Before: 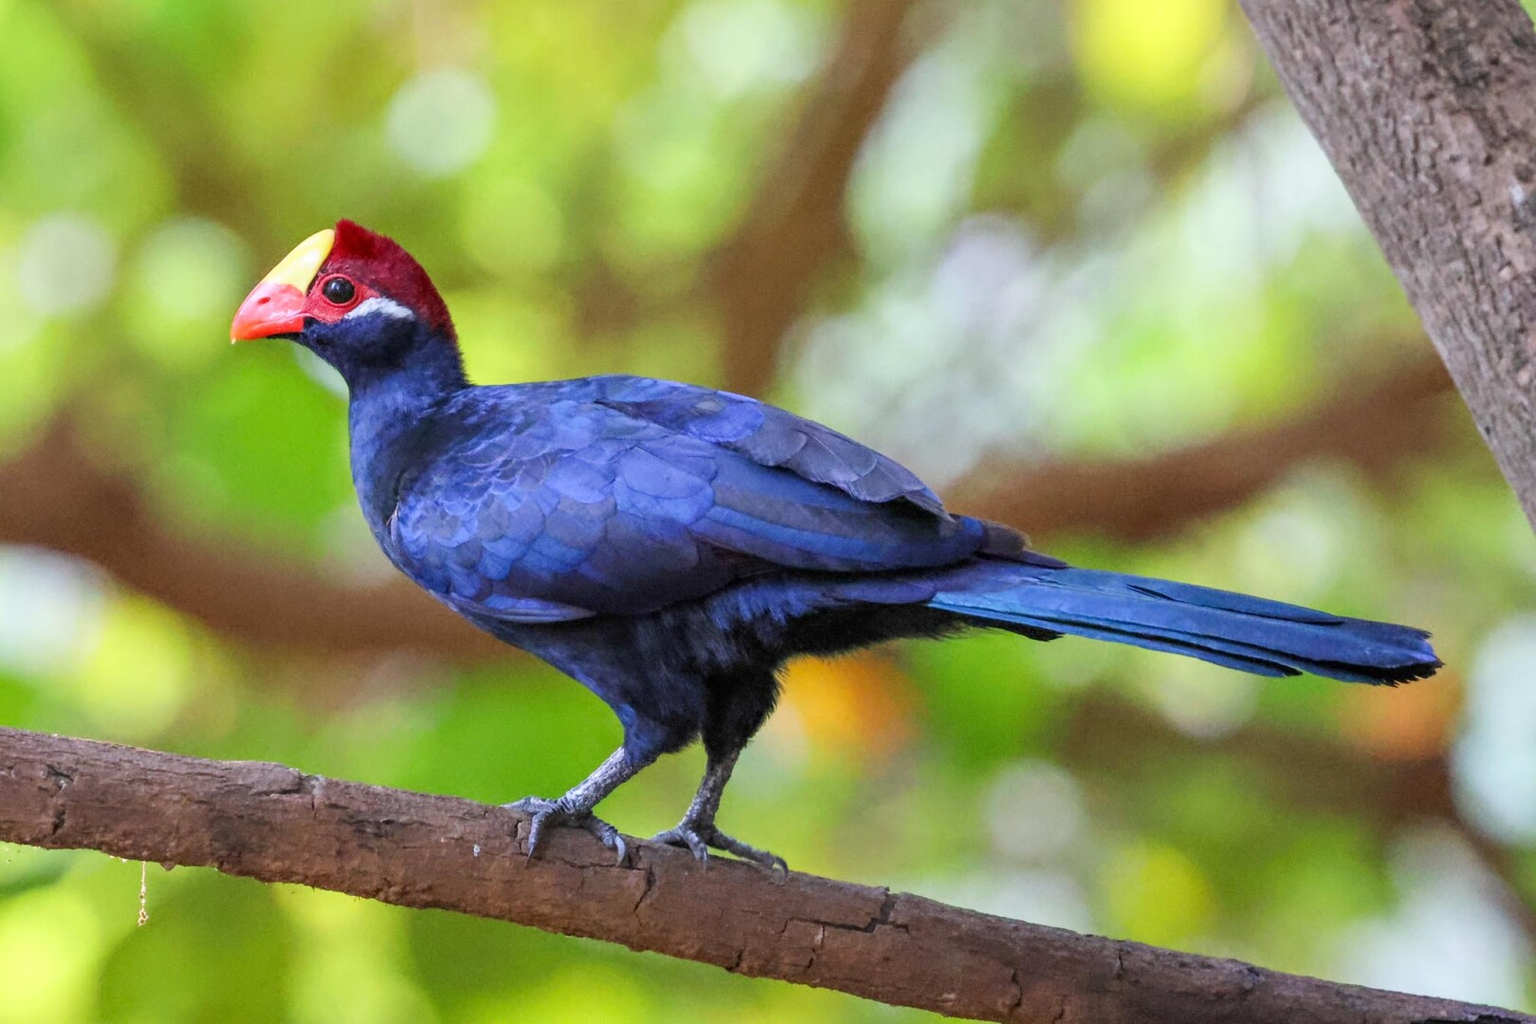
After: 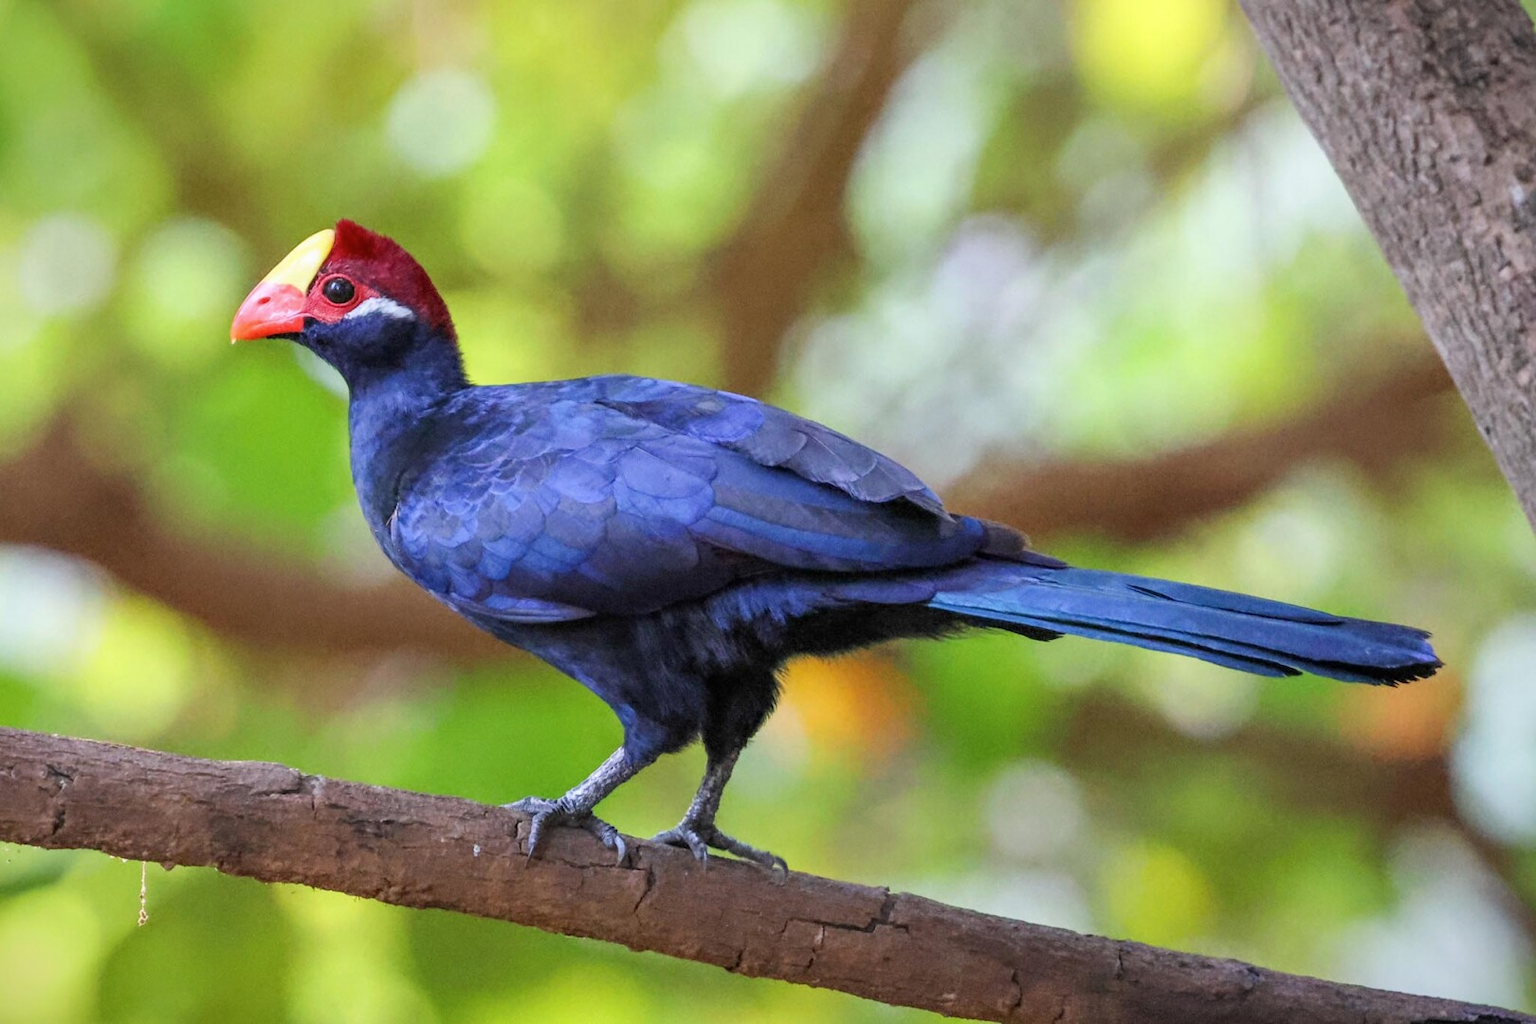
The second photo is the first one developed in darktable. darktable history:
contrast brightness saturation: saturation -0.048
vignetting: fall-off start 97.11%, brightness -0.598, saturation 0.001, width/height ratio 1.187
